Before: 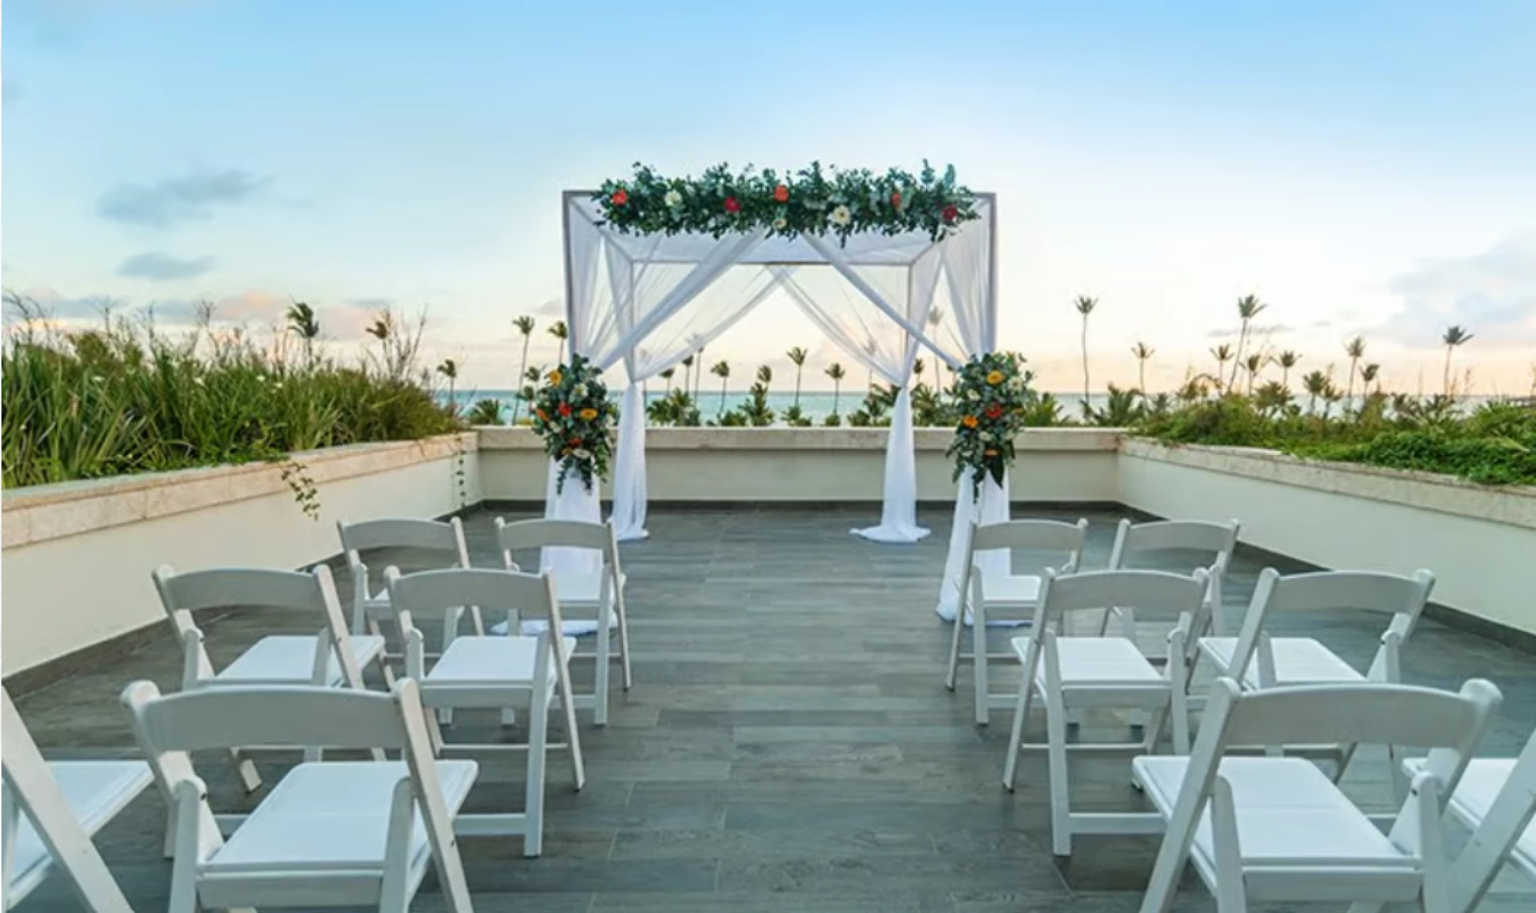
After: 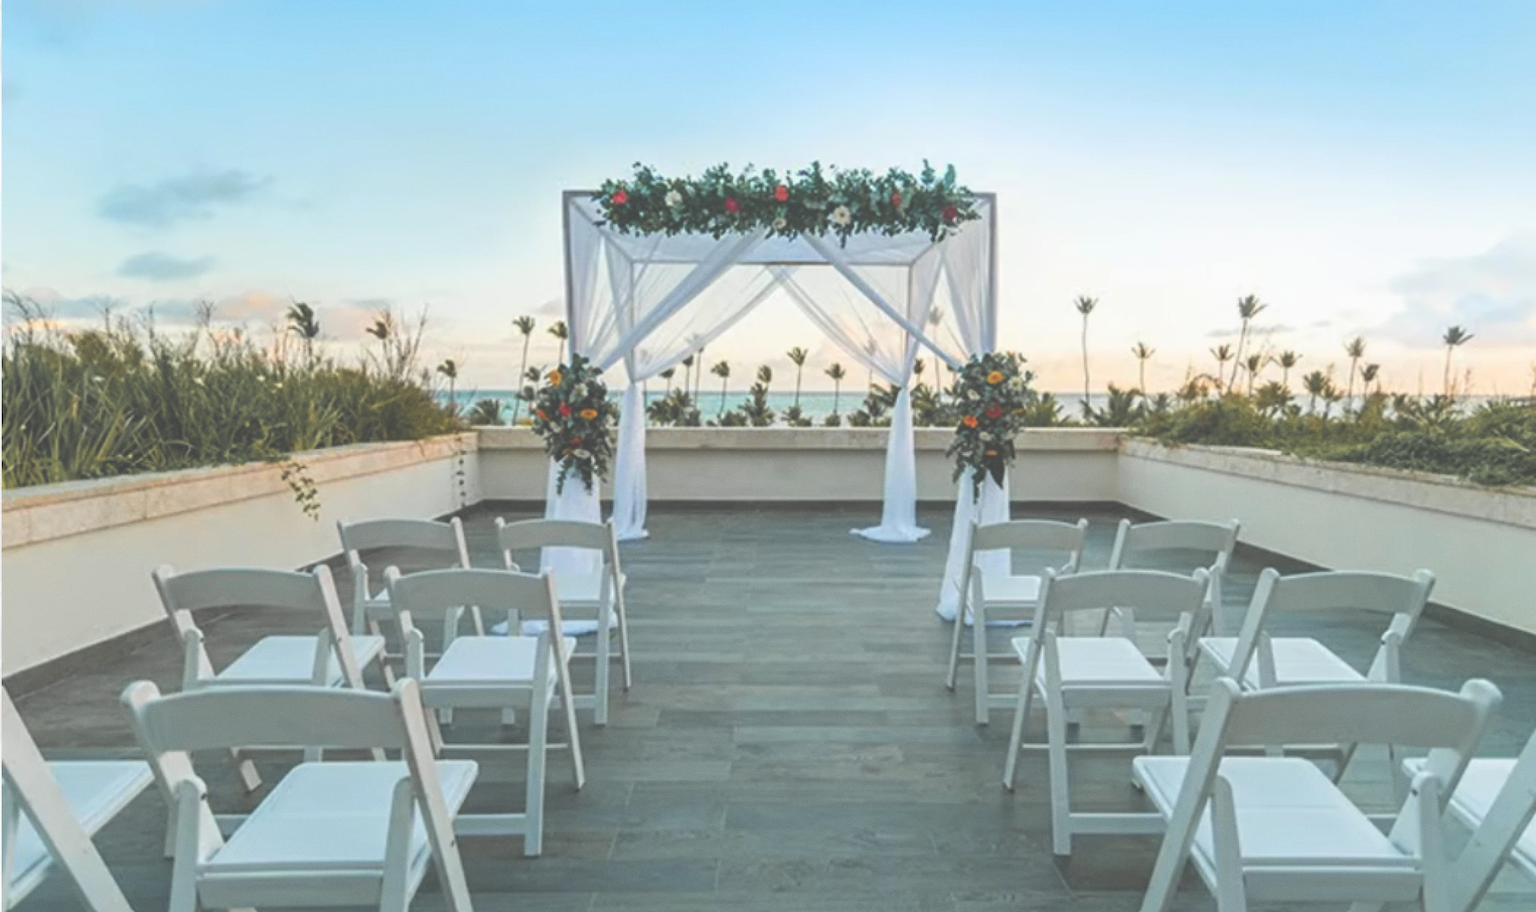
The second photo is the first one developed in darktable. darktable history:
exposure: black level correction -0.062, exposure -0.05 EV, compensate highlight preservation false
color zones: curves: ch1 [(0.263, 0.53) (0.376, 0.287) (0.487, 0.512) (0.748, 0.547) (1, 0.513)]; ch2 [(0.262, 0.45) (0.751, 0.477)], mix 31.98%
grain: coarseness 0.09 ISO, strength 10%
